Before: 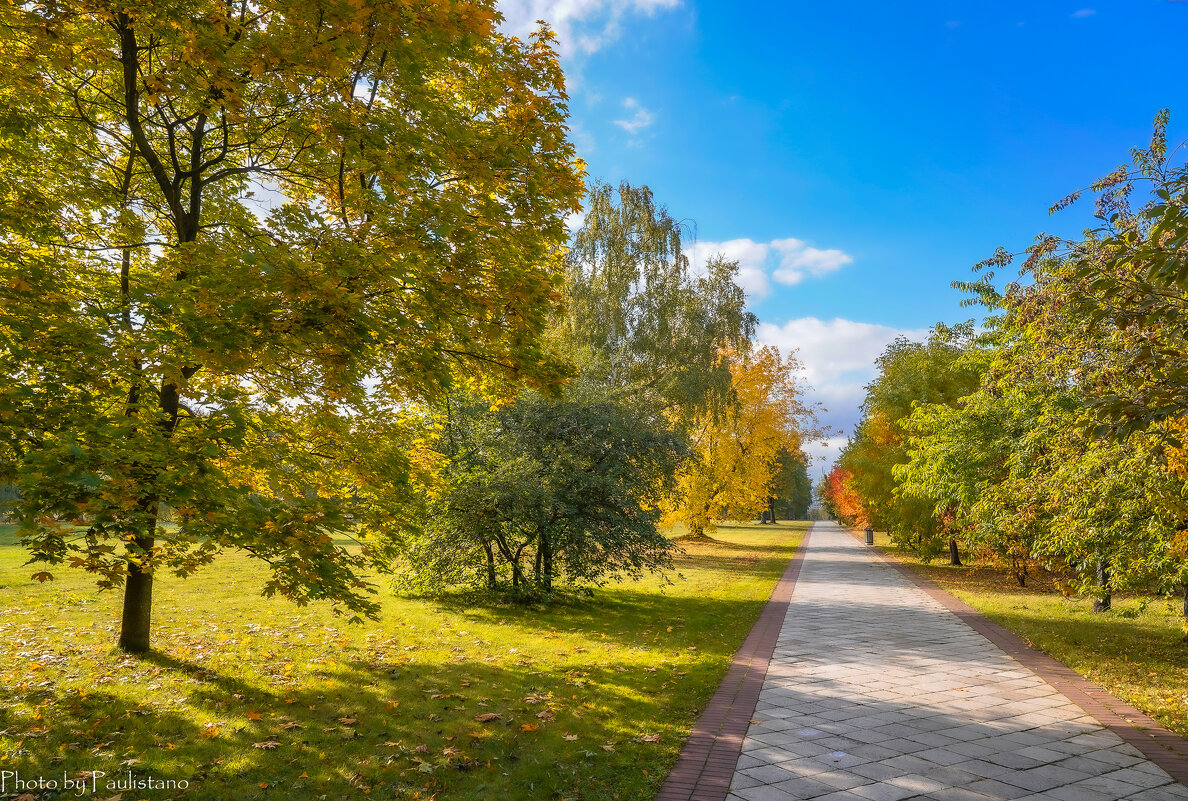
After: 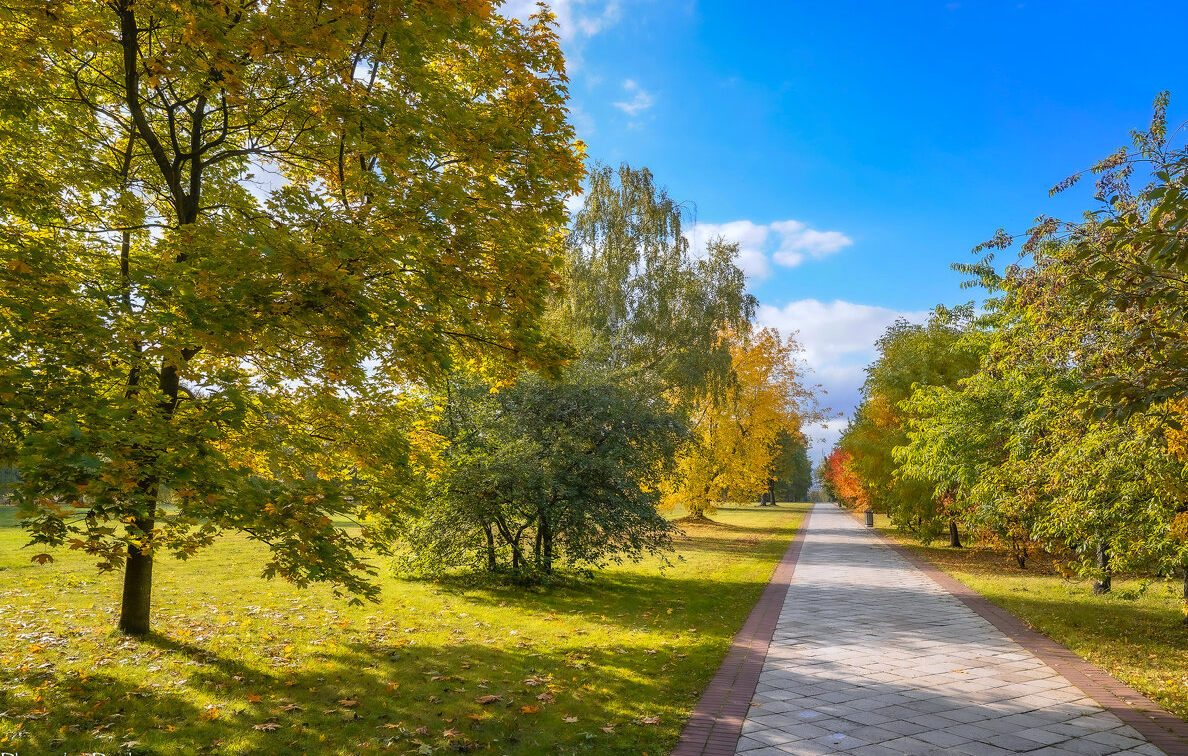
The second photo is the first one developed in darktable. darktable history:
crop and rotate: top 2.479%, bottom 3.018%
white balance: red 0.976, blue 1.04
